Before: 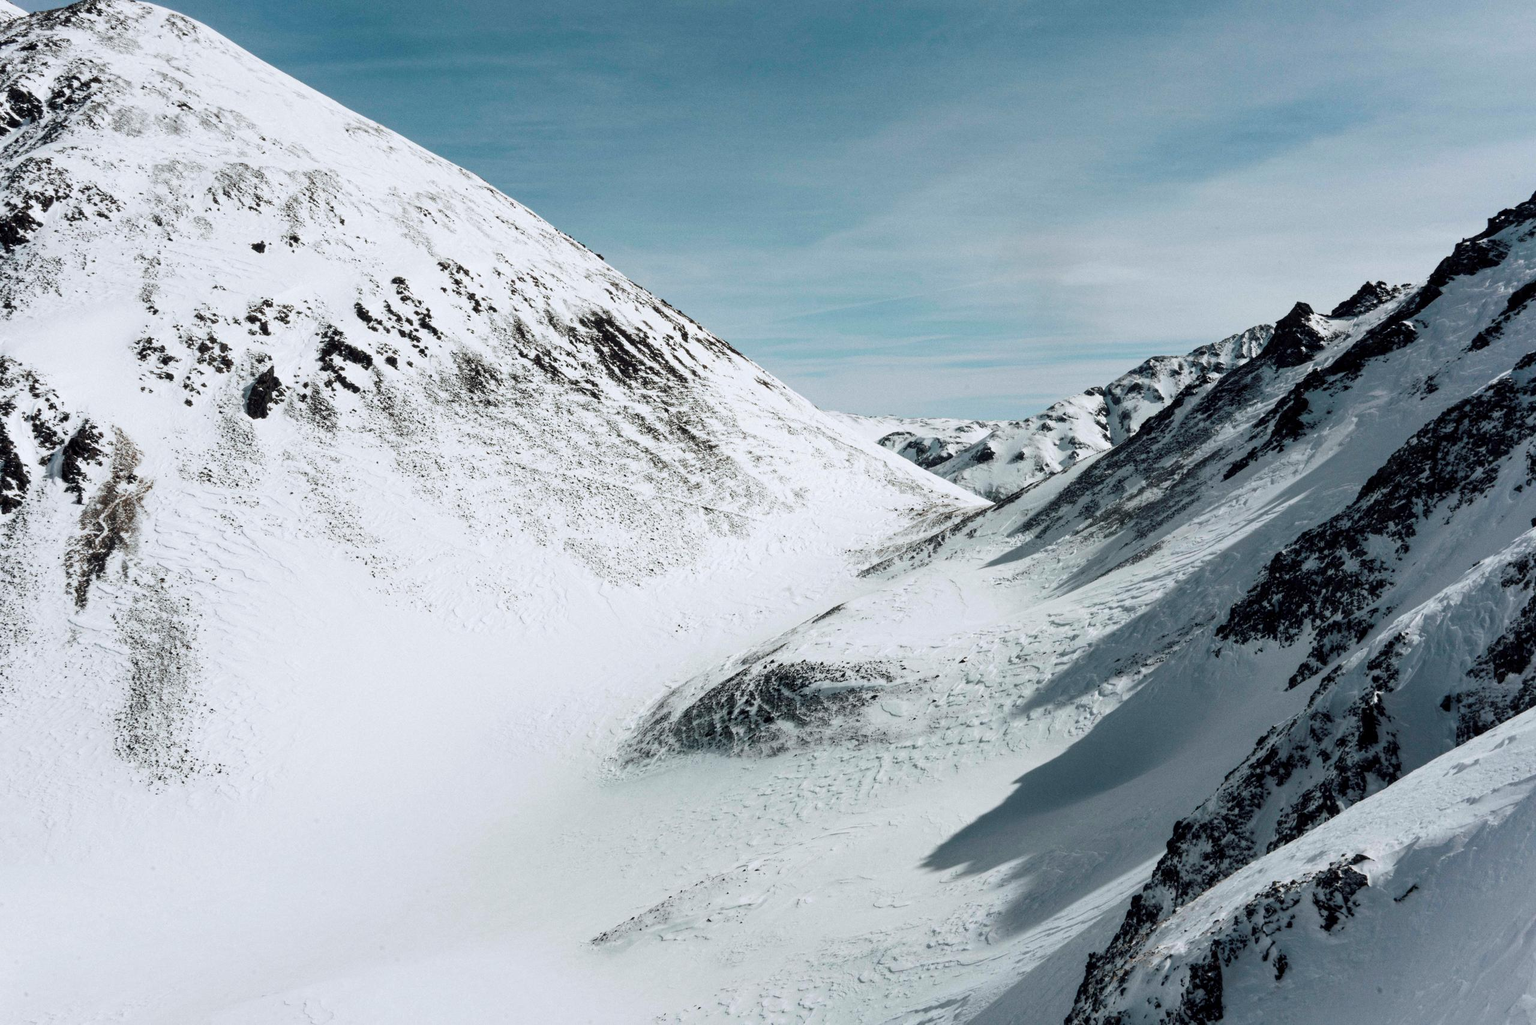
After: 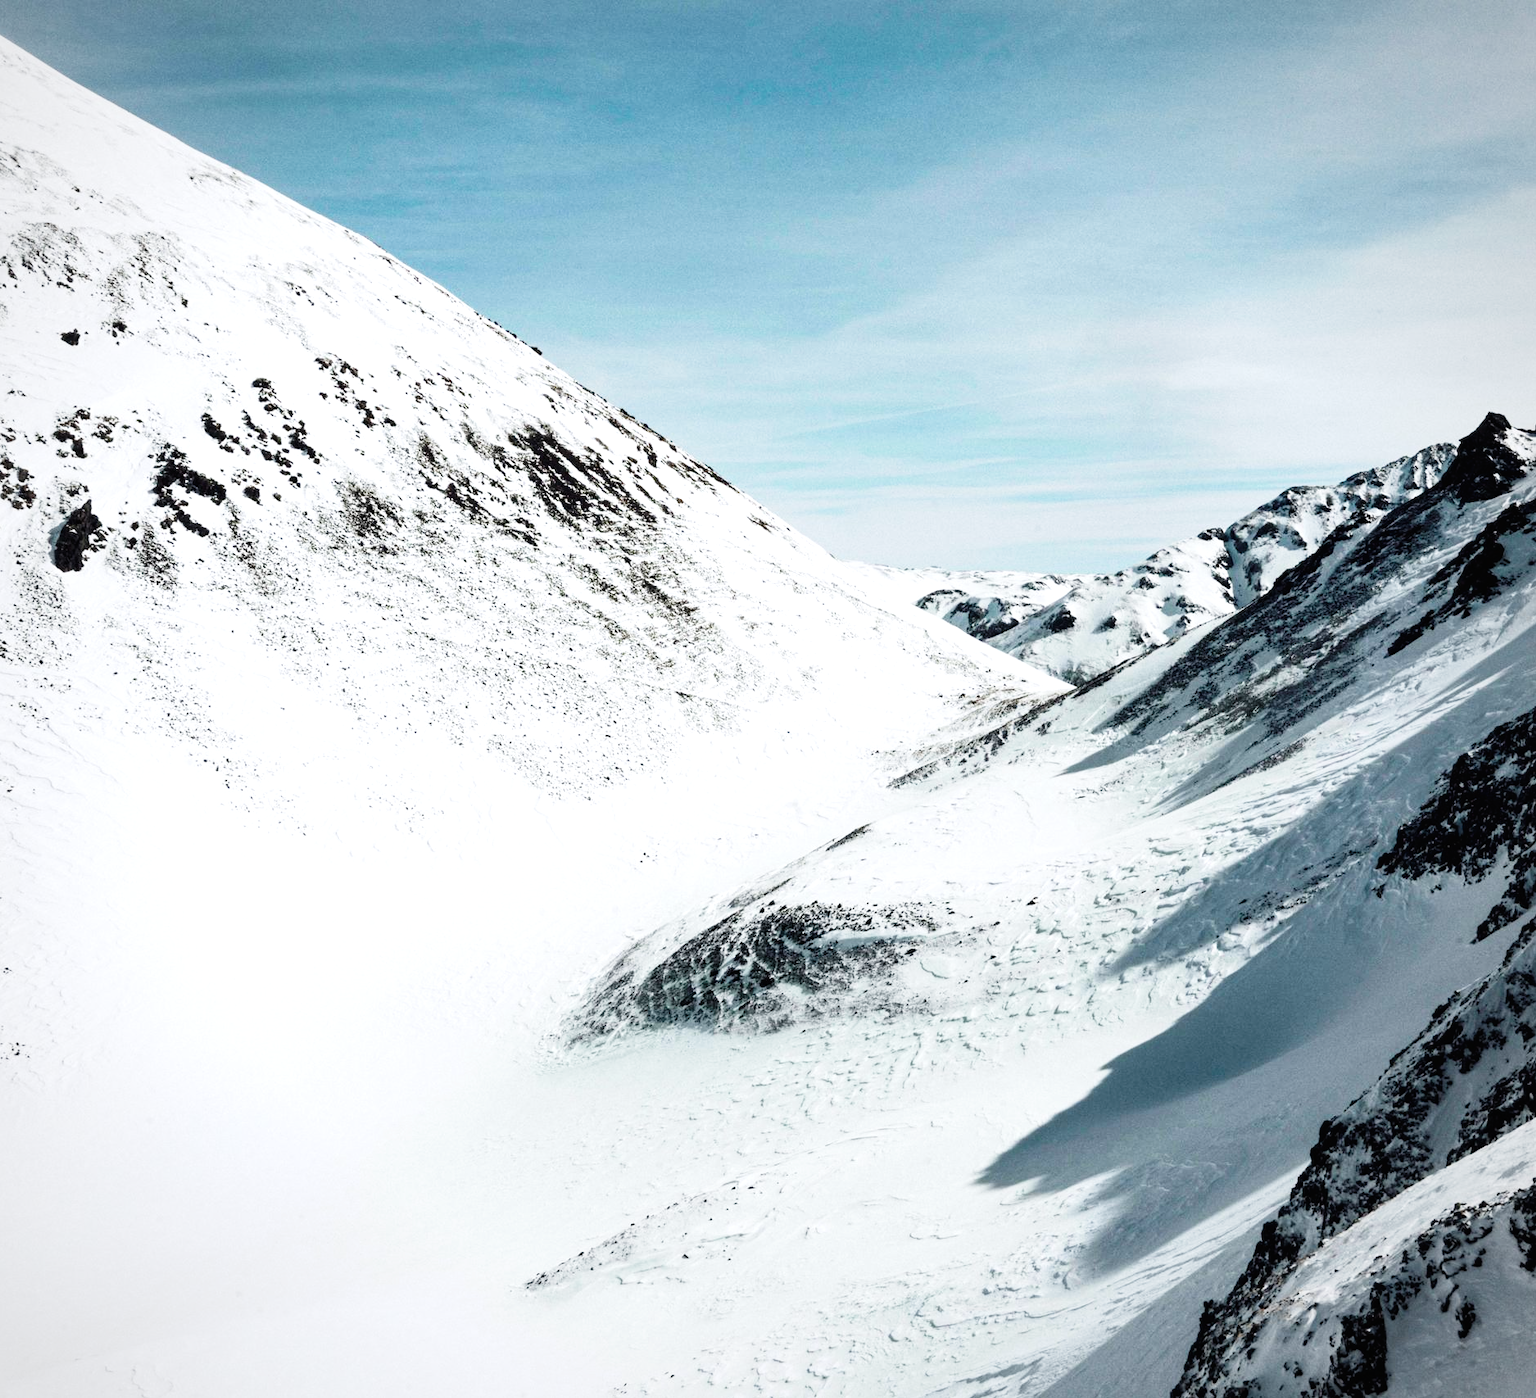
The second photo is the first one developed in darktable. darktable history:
exposure: exposure 0.569 EV, compensate highlight preservation false
crop: left 13.485%, right 13.272%
tone curve: curves: ch0 [(0, 0.011) (0.053, 0.026) (0.174, 0.115) (0.416, 0.417) (0.697, 0.758) (0.852, 0.902) (0.991, 0.981)]; ch1 [(0, 0) (0.264, 0.22) (0.407, 0.373) (0.463, 0.457) (0.492, 0.5) (0.512, 0.511) (0.54, 0.543) (0.585, 0.617) (0.659, 0.686) (0.78, 0.8) (1, 1)]; ch2 [(0, 0) (0.438, 0.449) (0.473, 0.469) (0.503, 0.5) (0.523, 0.534) (0.562, 0.591) (0.612, 0.627) (0.701, 0.707) (1, 1)], preserve colors none
vignetting: brightness -0.217
